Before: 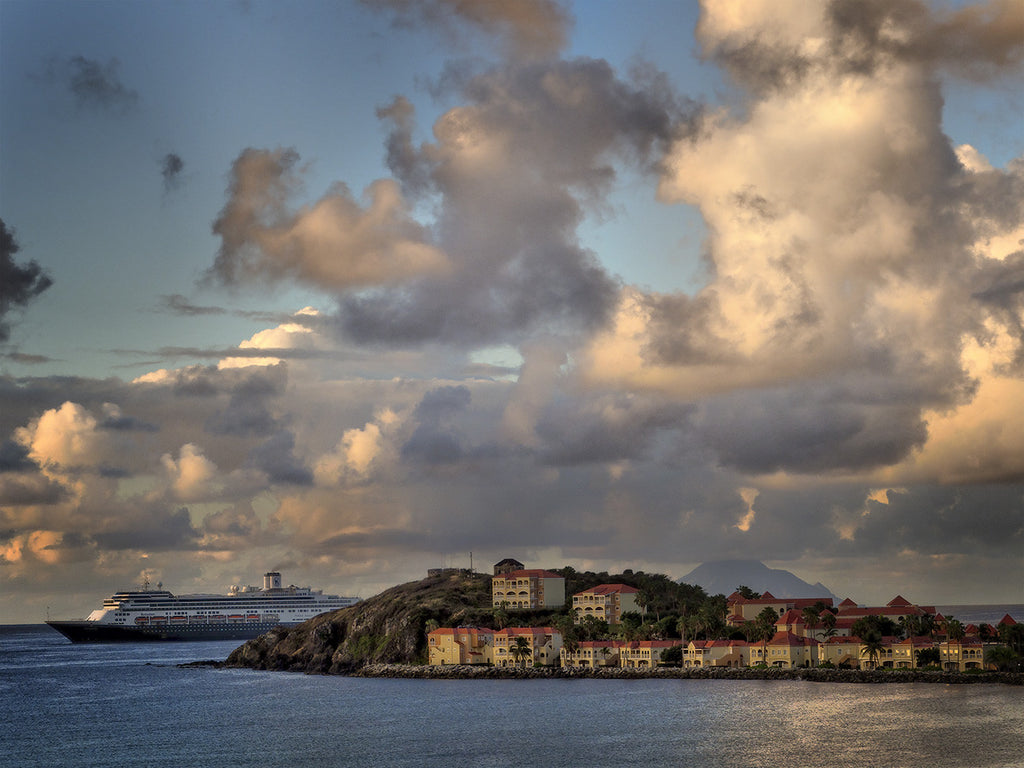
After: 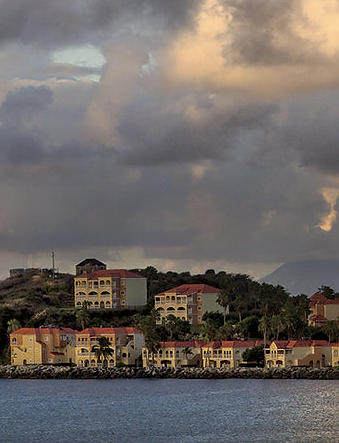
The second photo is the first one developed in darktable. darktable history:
sharpen: radius 1.864, amount 0.398, threshold 1.271
crop: left 40.878%, top 39.176%, right 25.993%, bottom 3.081%
